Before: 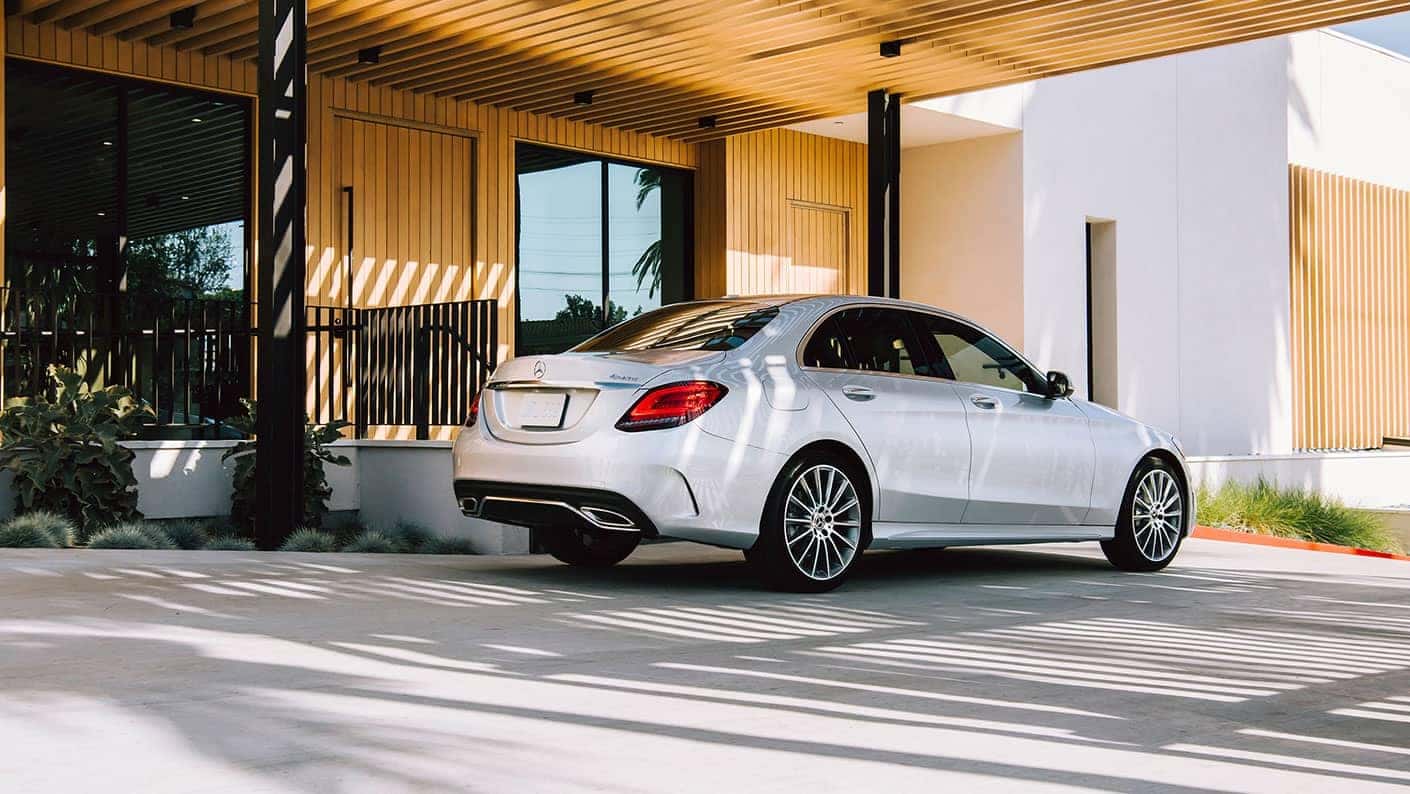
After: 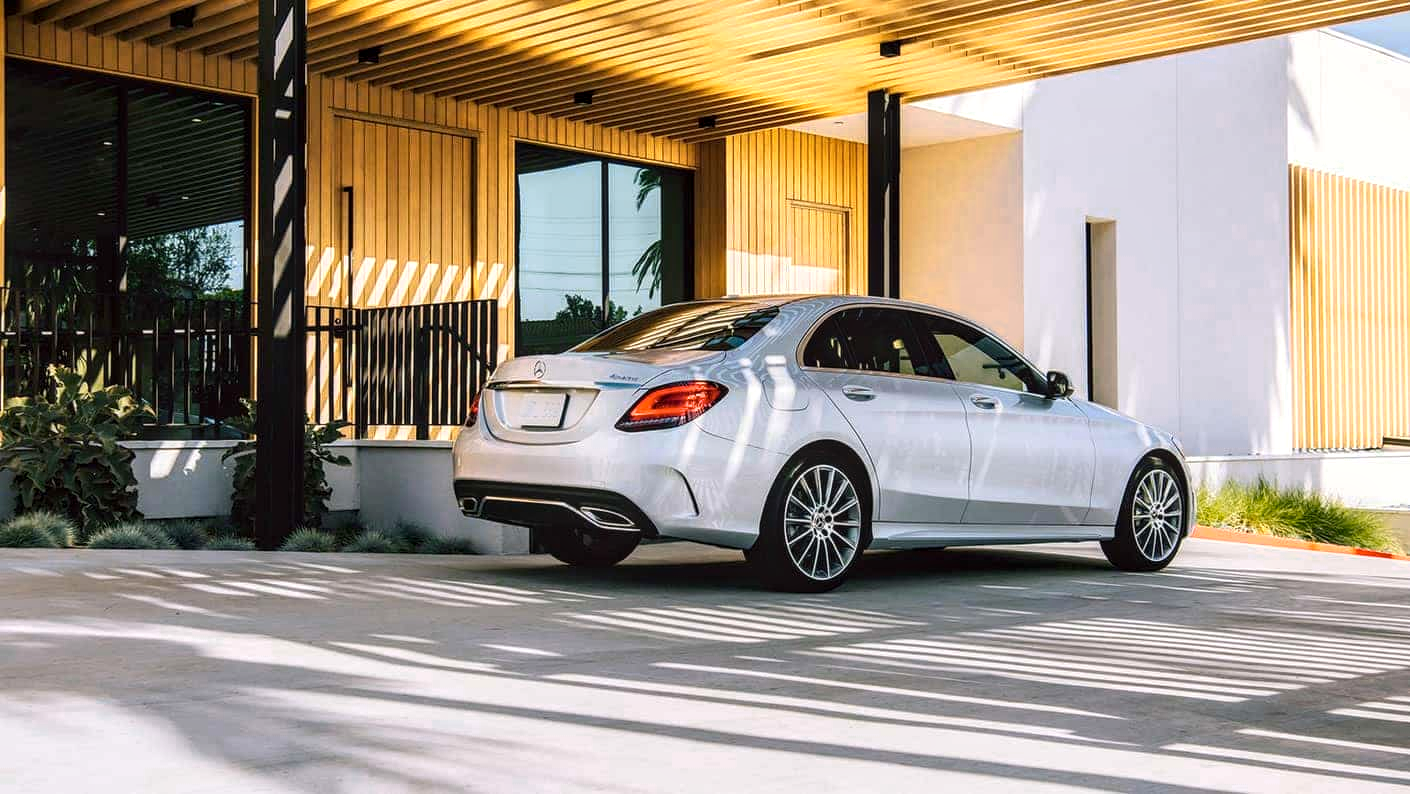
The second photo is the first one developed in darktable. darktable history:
color zones: curves: ch0 [(0.099, 0.624) (0.257, 0.596) (0.384, 0.376) (0.529, 0.492) (0.697, 0.564) (0.768, 0.532) (0.908, 0.644)]; ch1 [(0.112, 0.564) (0.254, 0.612) (0.432, 0.676) (0.592, 0.456) (0.743, 0.684) (0.888, 0.536)]; ch2 [(0.25, 0.5) (0.469, 0.36) (0.75, 0.5)]
local contrast: on, module defaults
